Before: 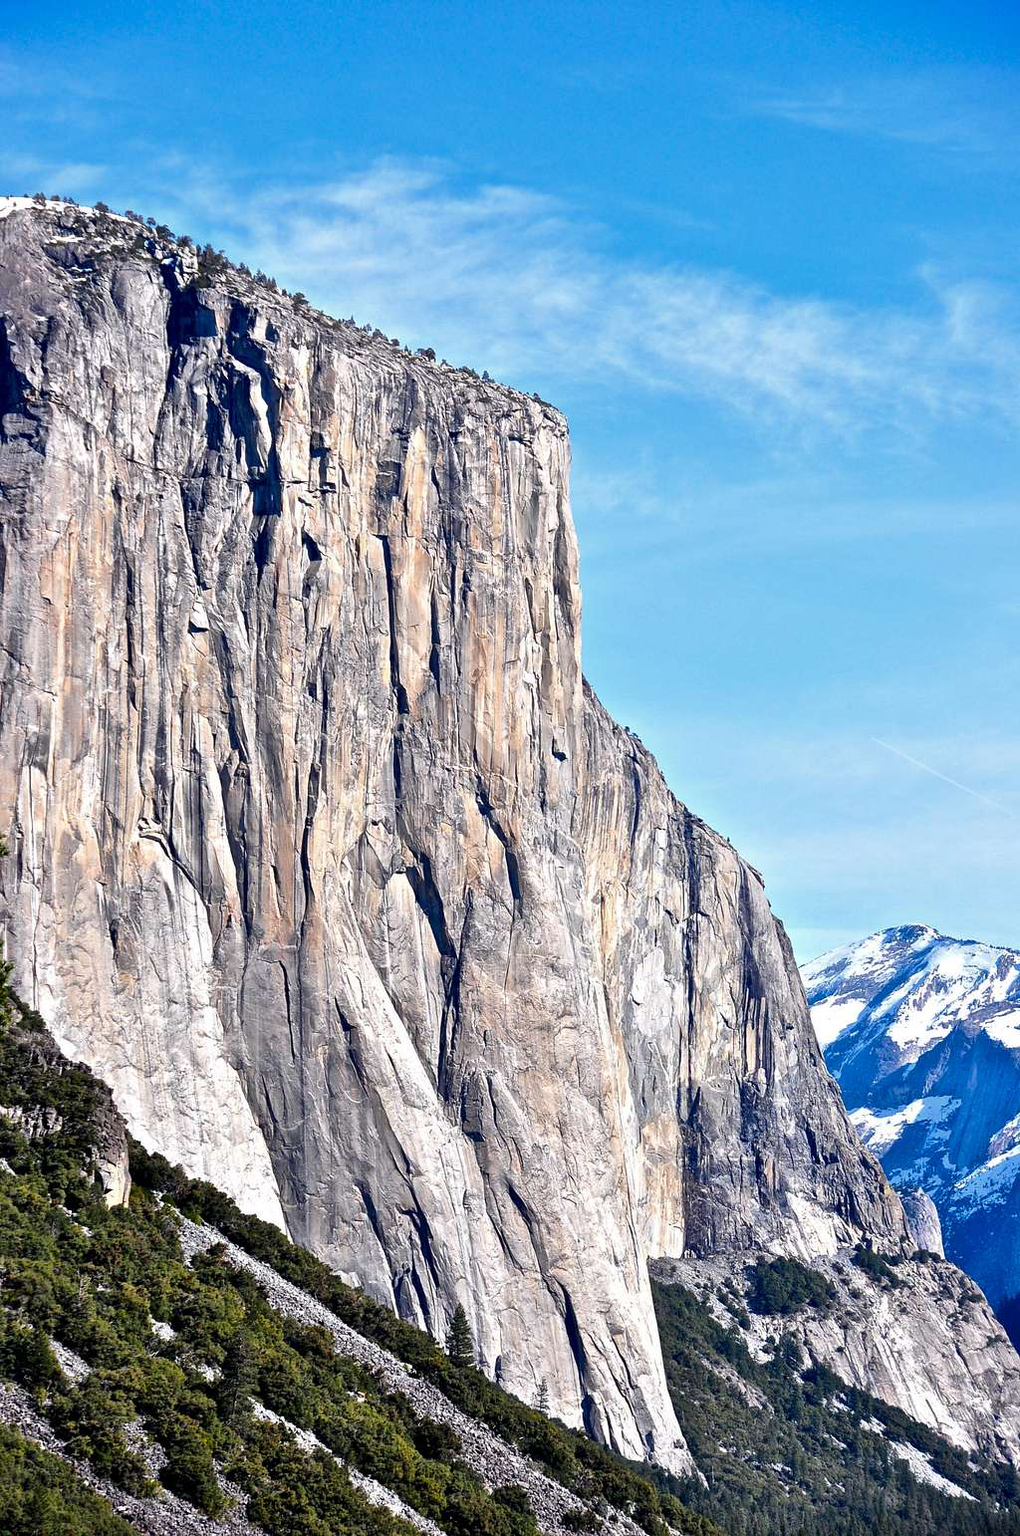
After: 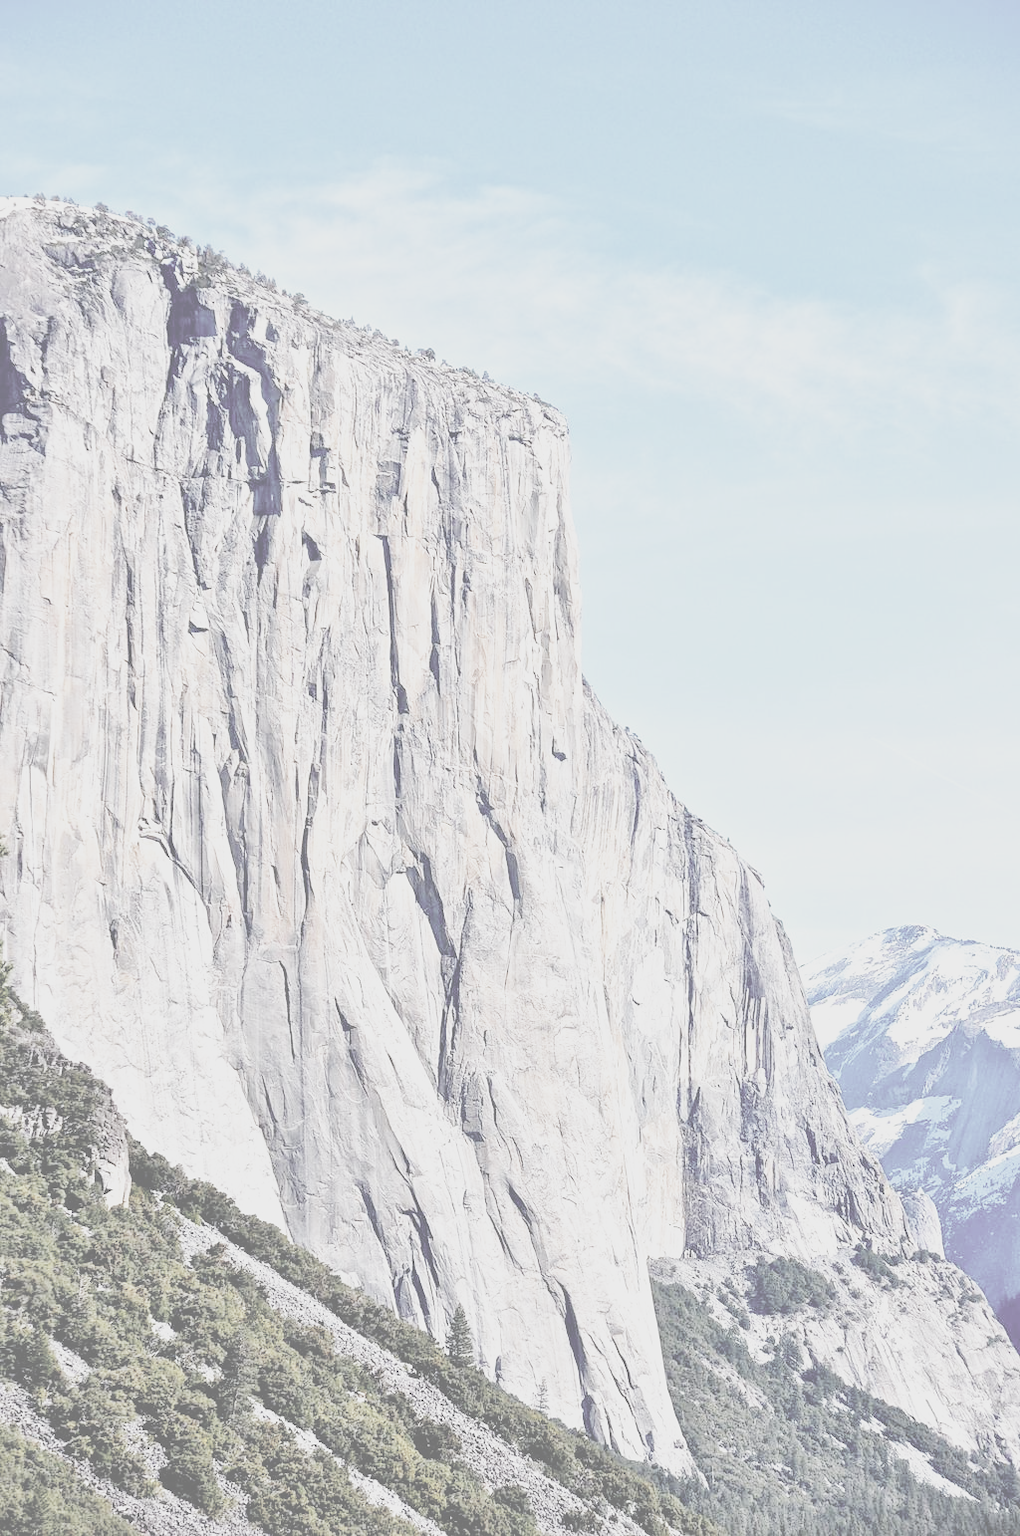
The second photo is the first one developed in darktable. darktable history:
base curve: curves: ch0 [(0, 0) (0.008, 0.007) (0.022, 0.029) (0.048, 0.089) (0.092, 0.197) (0.191, 0.399) (0.275, 0.534) (0.357, 0.65) (0.477, 0.78) (0.542, 0.833) (0.799, 0.973) (1, 1)], preserve colors none
contrast brightness saturation: contrast -0.335, brightness 0.763, saturation -0.772
